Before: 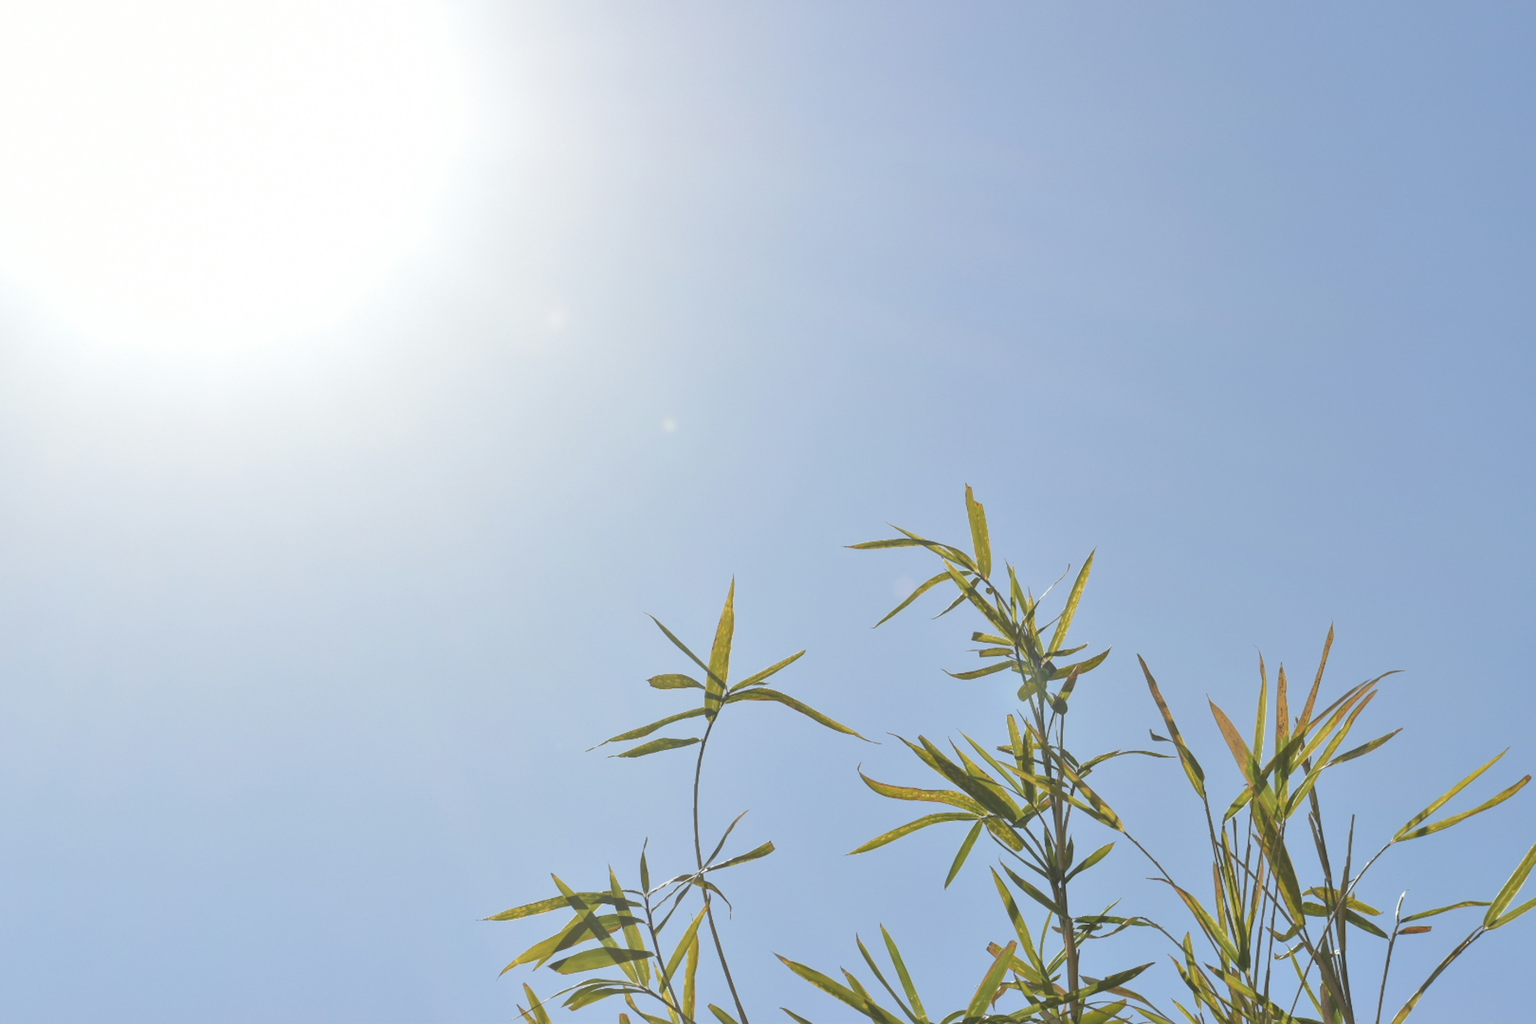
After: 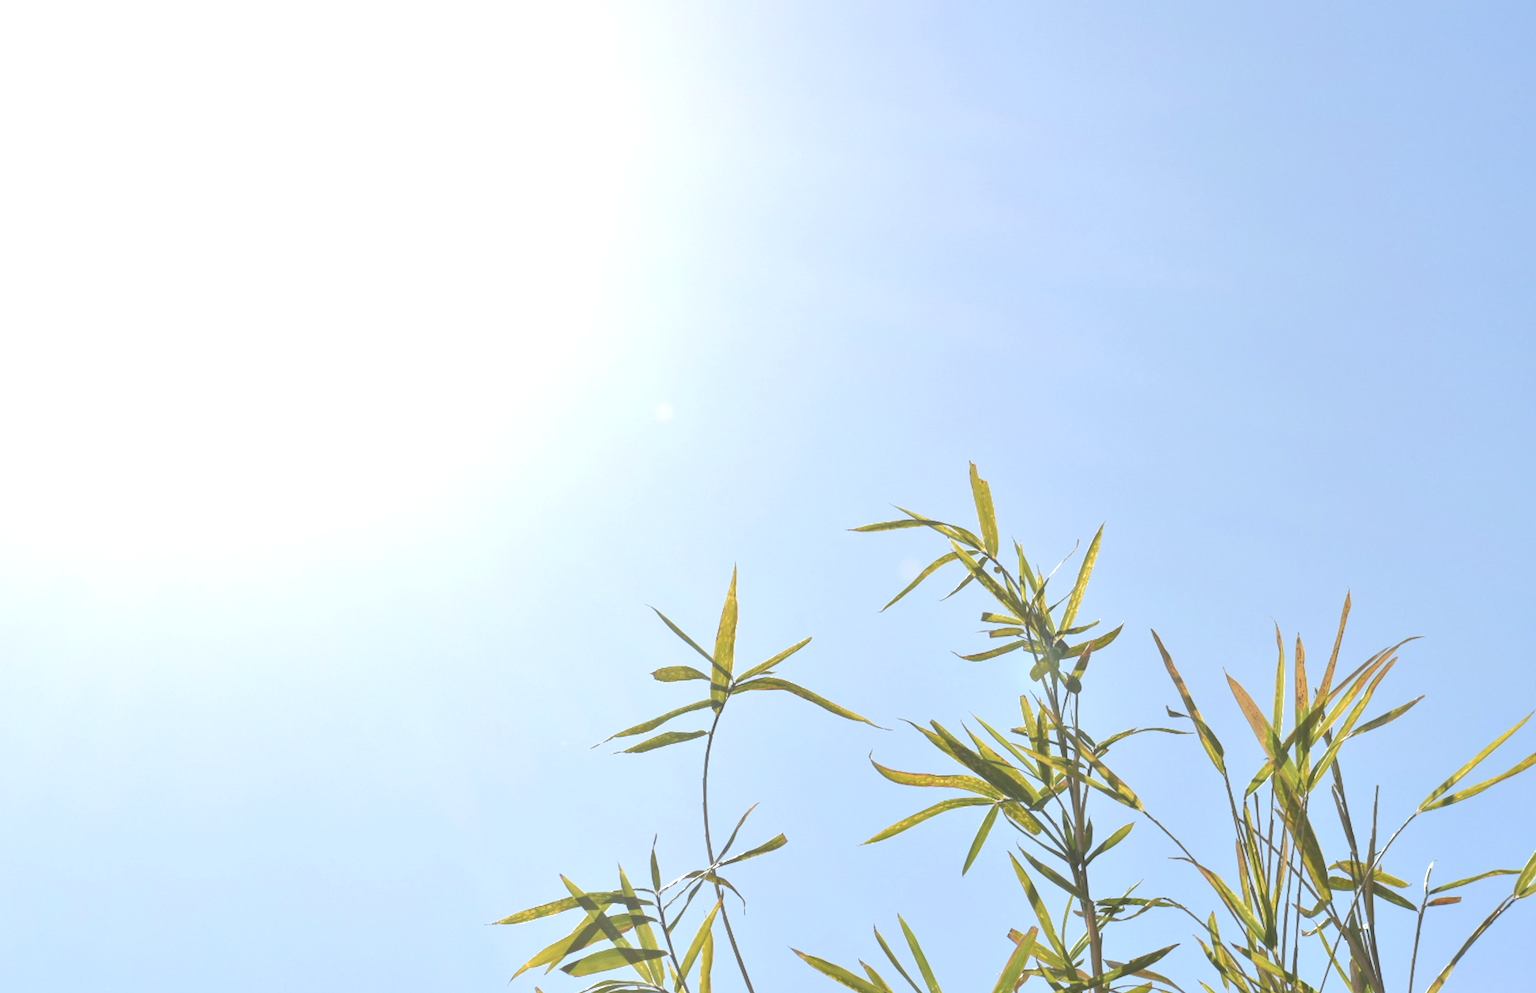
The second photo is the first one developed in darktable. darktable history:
exposure: exposure 0.6 EV, compensate highlight preservation false
rotate and perspective: rotation -2°, crop left 0.022, crop right 0.978, crop top 0.049, crop bottom 0.951
